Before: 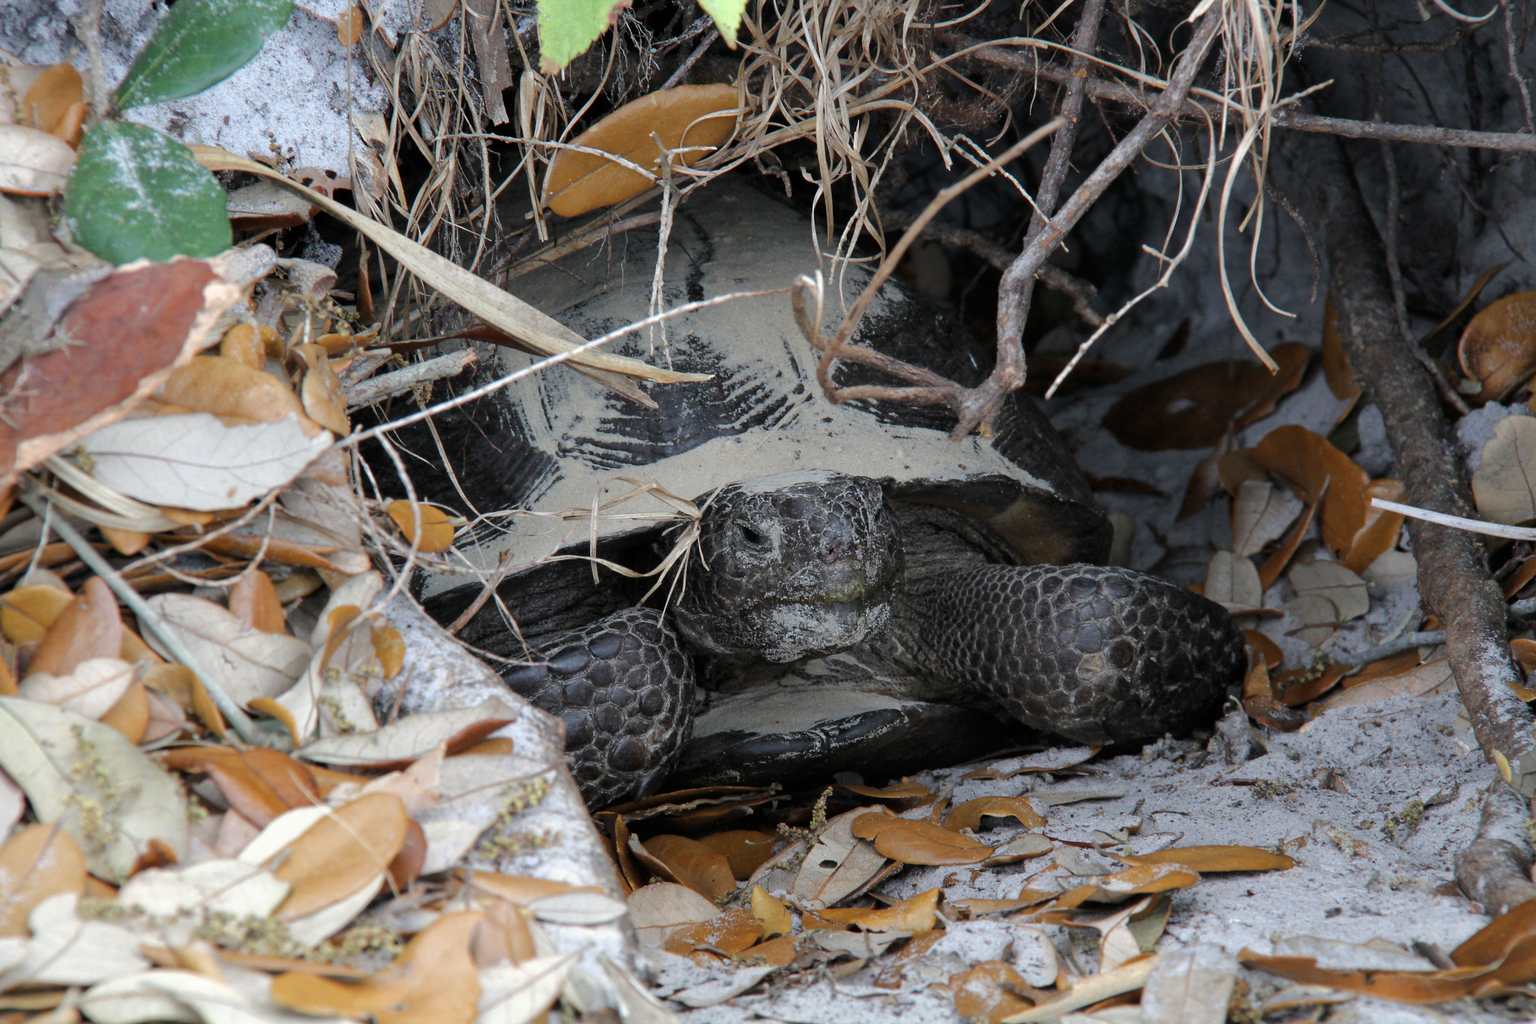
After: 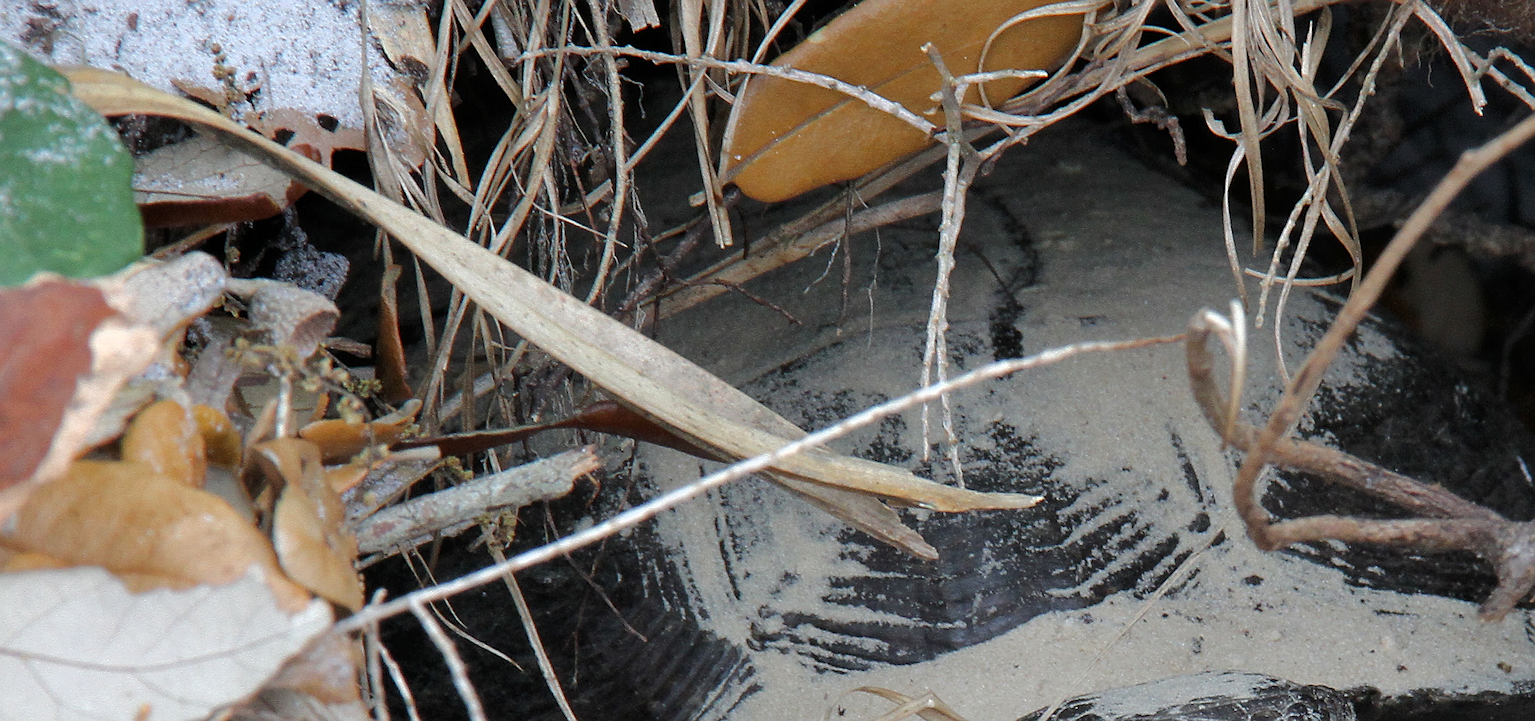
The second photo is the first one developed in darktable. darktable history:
crop: left 10.121%, top 10.631%, right 36.218%, bottom 51.526%
sharpen: on, module defaults
